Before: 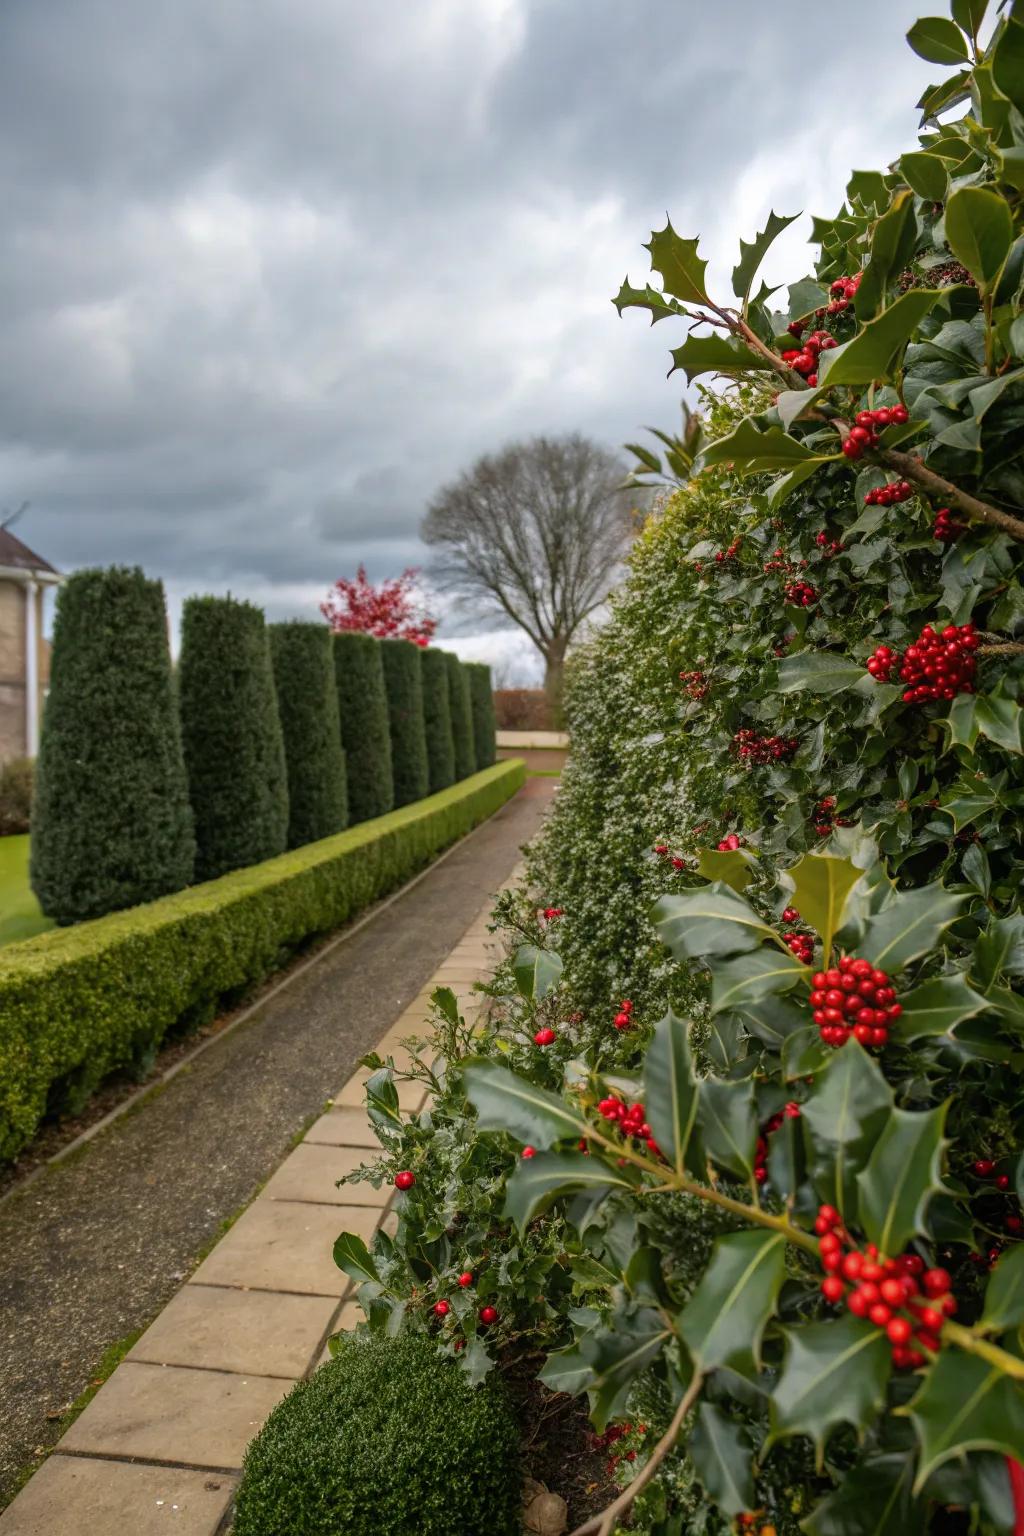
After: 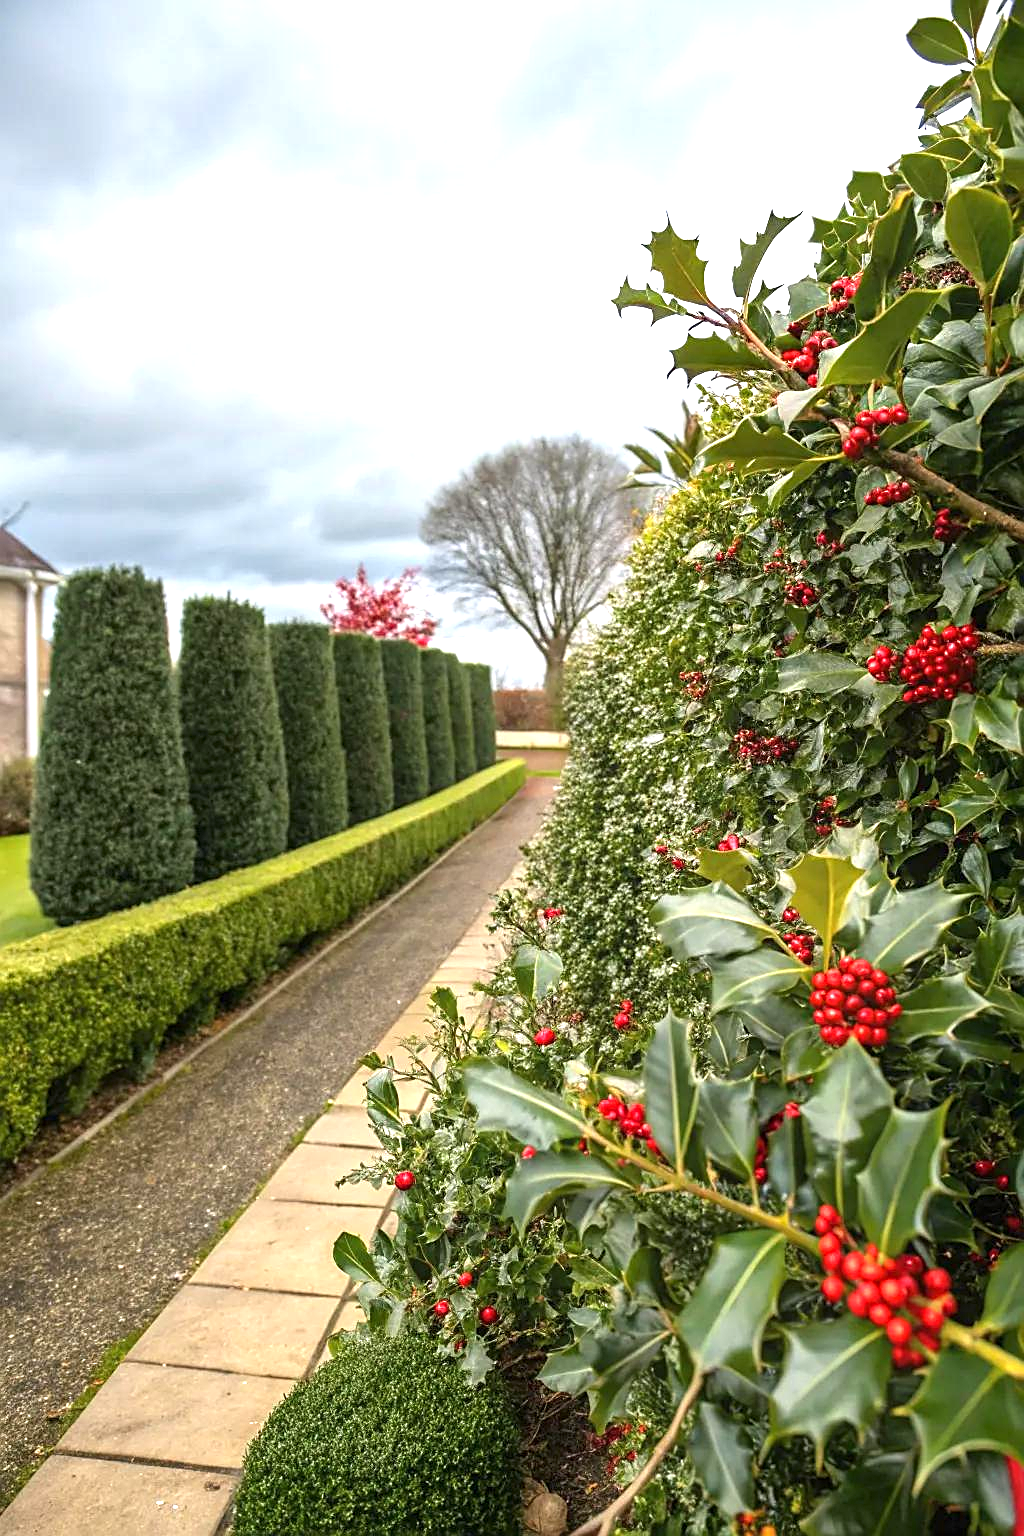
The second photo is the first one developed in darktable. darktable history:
sharpen: on, module defaults
exposure: black level correction 0, exposure 1.2 EV, compensate highlight preservation false
